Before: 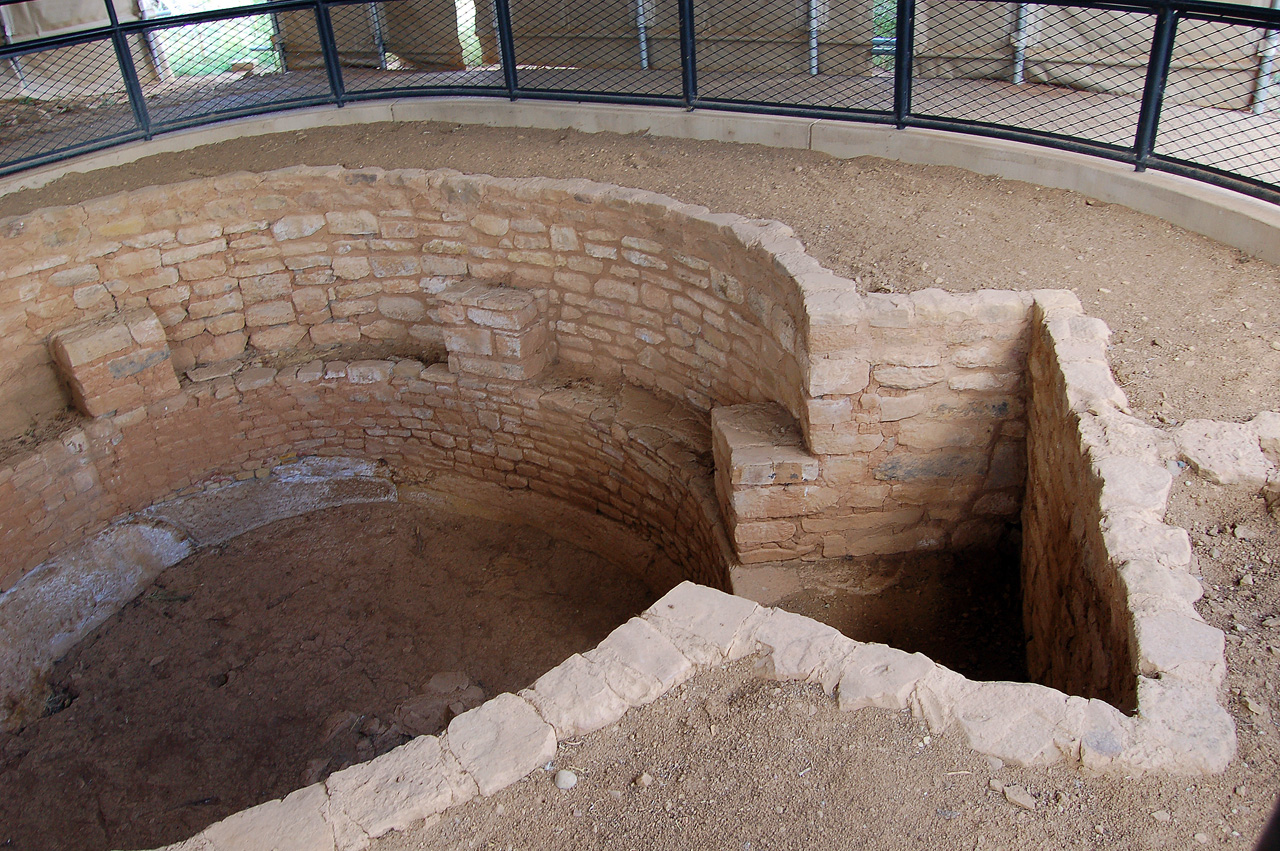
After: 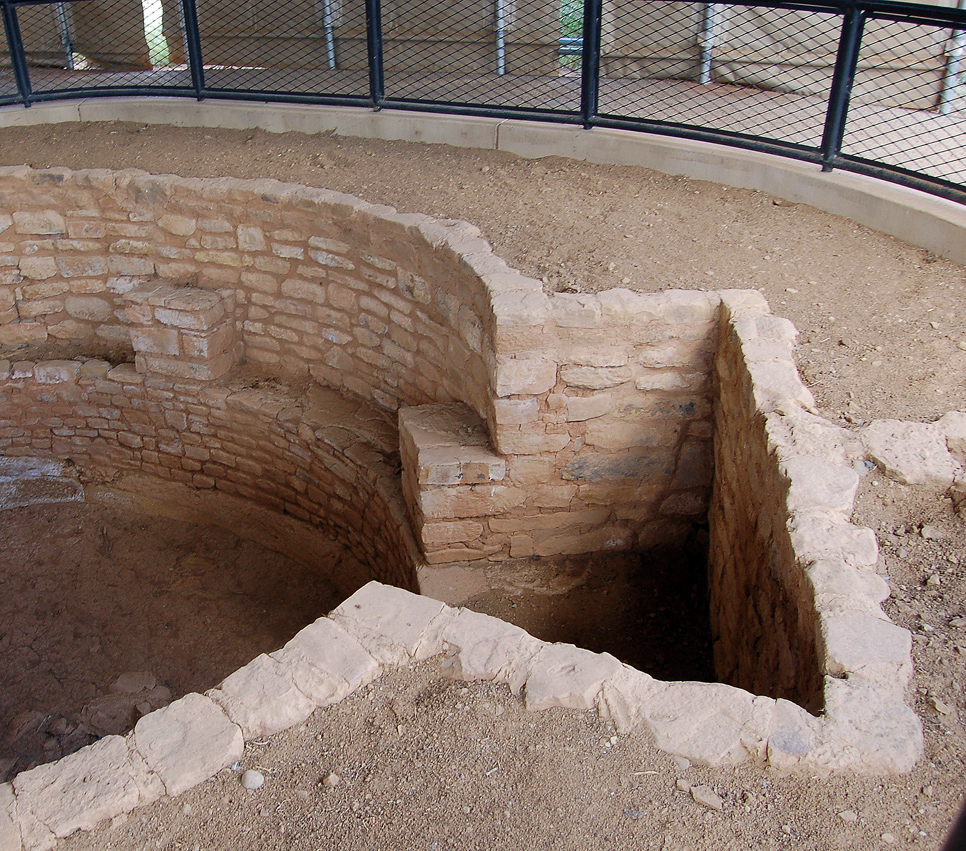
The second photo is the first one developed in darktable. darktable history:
crop and rotate: left 24.512%
